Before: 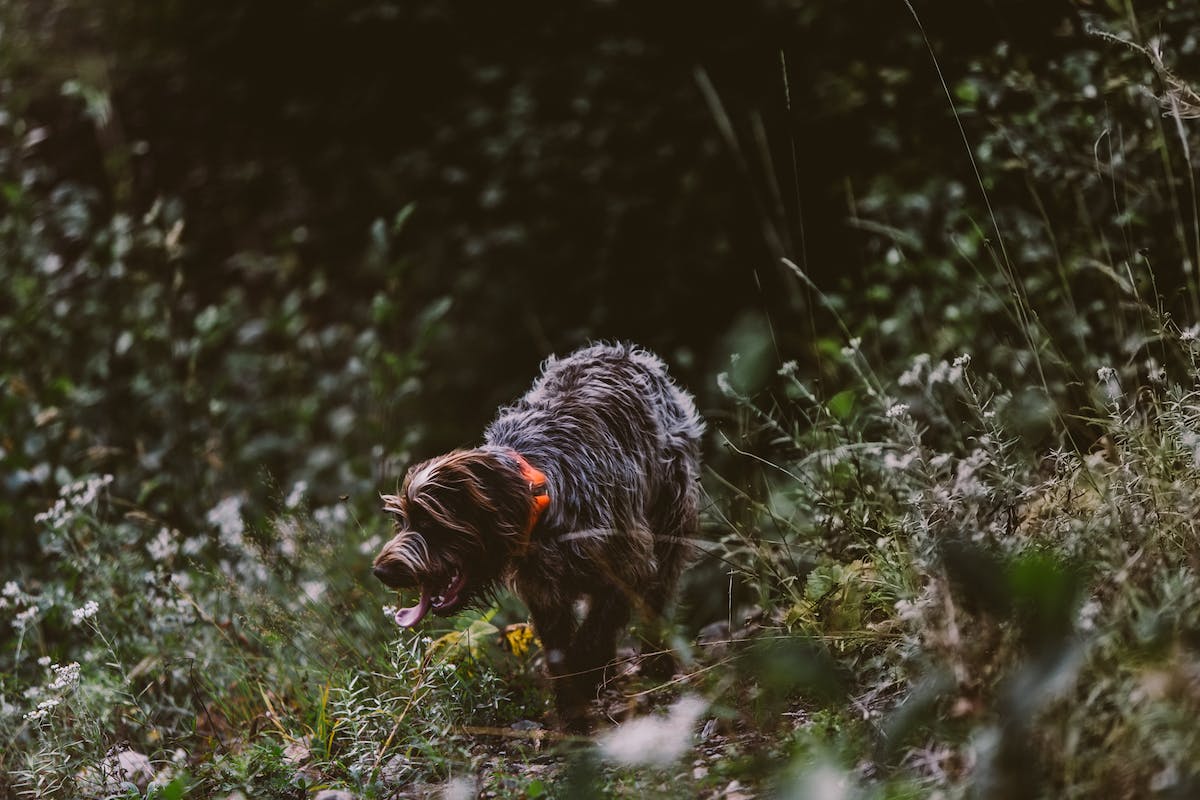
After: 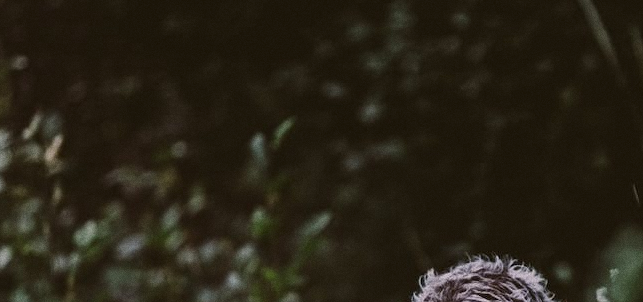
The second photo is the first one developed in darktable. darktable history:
grain: coarseness 0.09 ISO
crop: left 10.121%, top 10.631%, right 36.218%, bottom 51.526%
